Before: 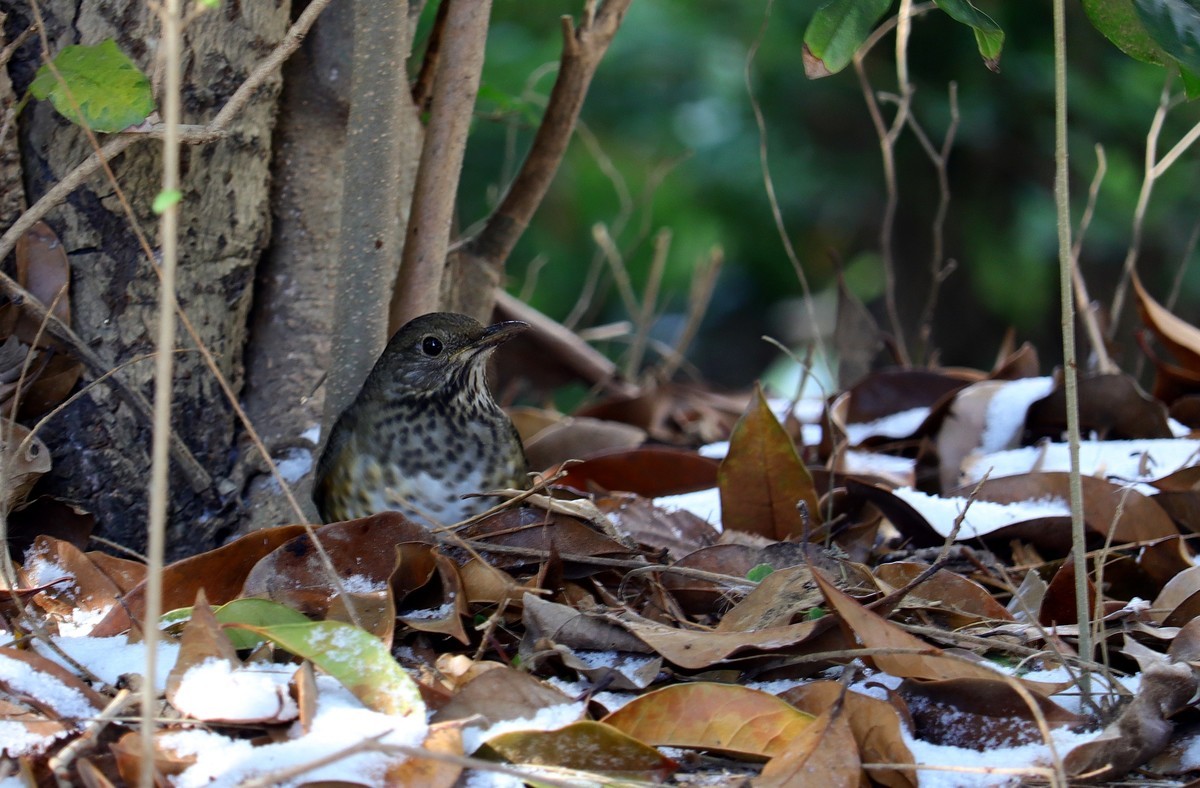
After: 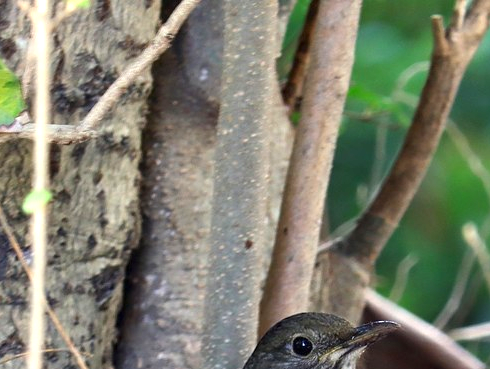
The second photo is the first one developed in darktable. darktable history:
exposure: black level correction 0, exposure 1.199 EV, compensate highlight preservation false
crop and rotate: left 10.906%, top 0.061%, right 48.225%, bottom 53.068%
